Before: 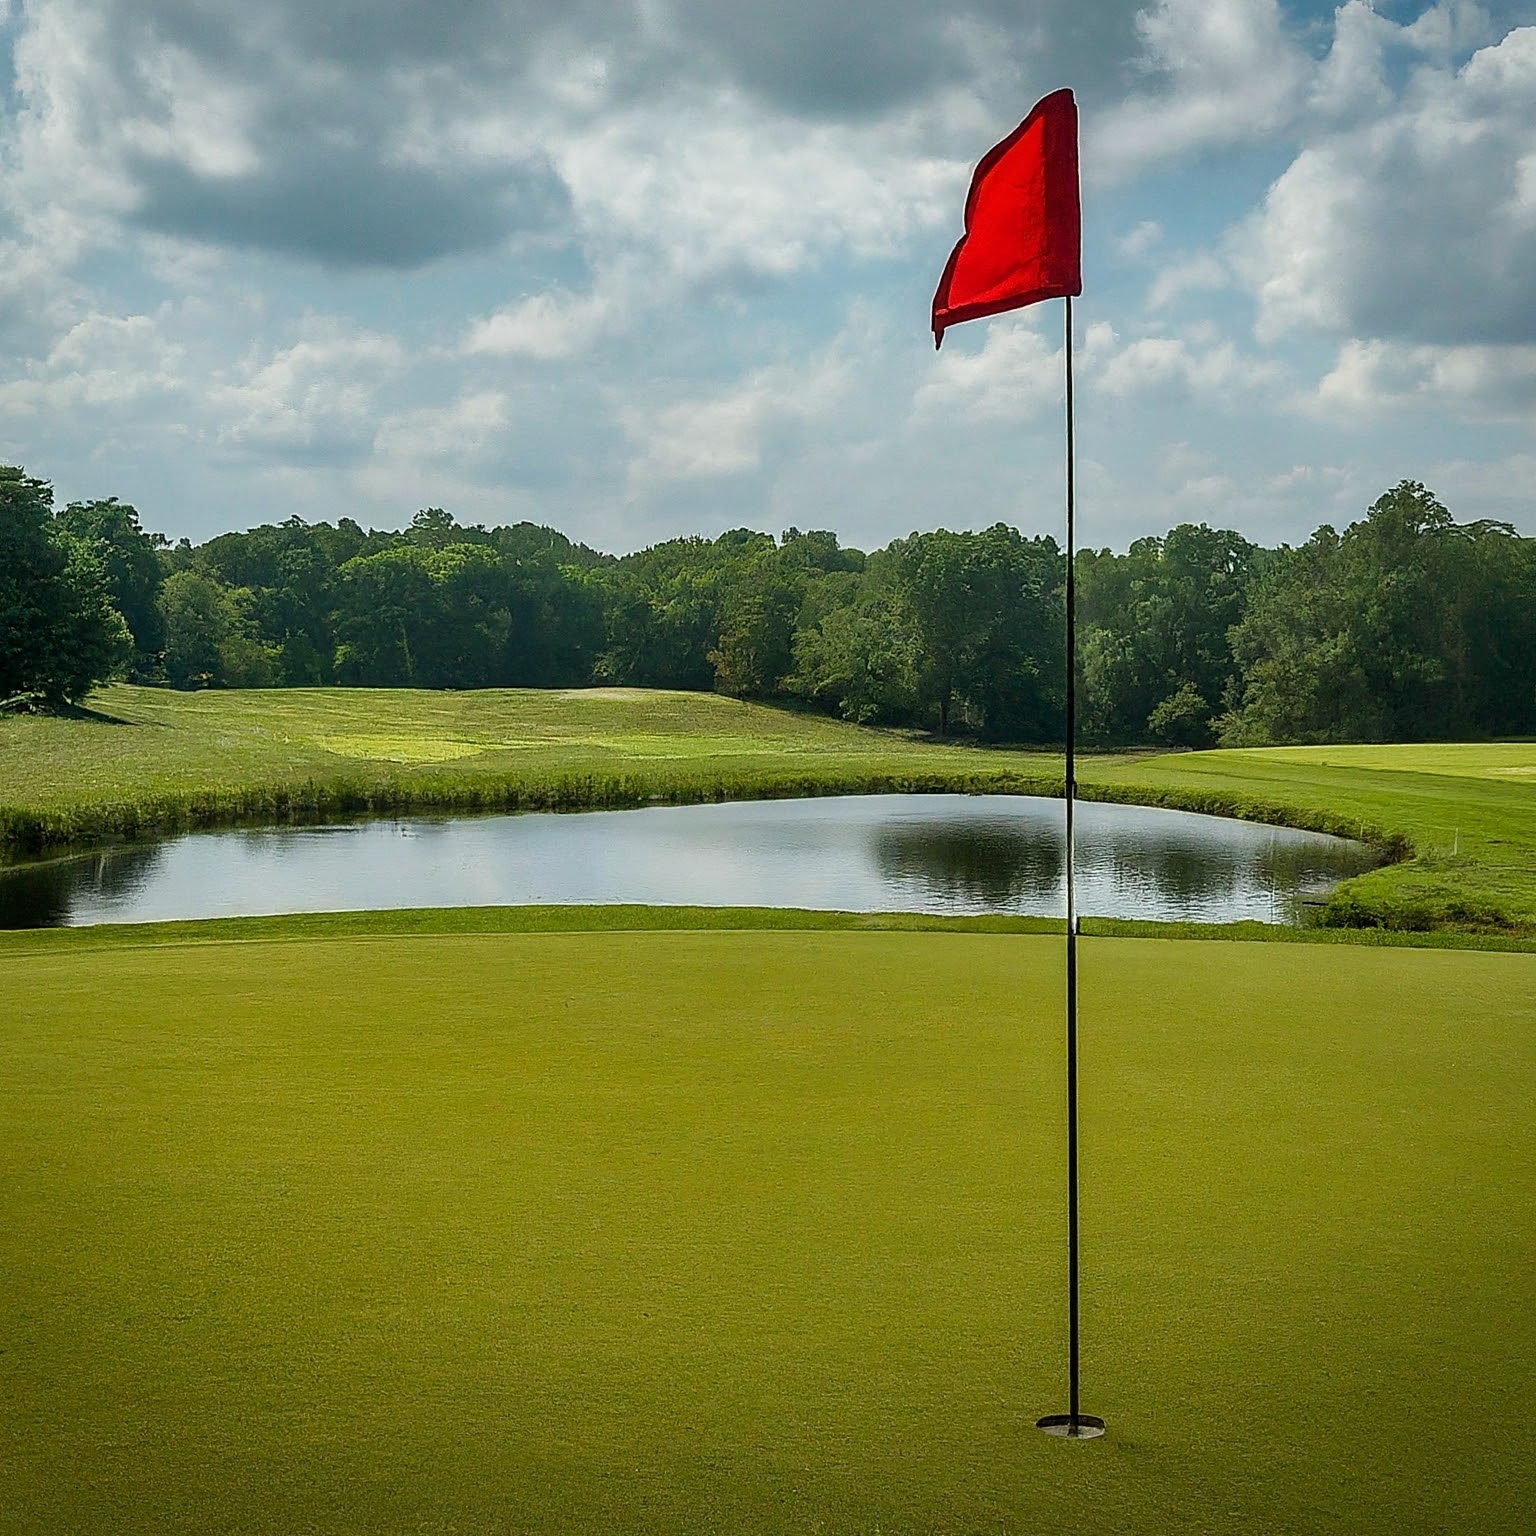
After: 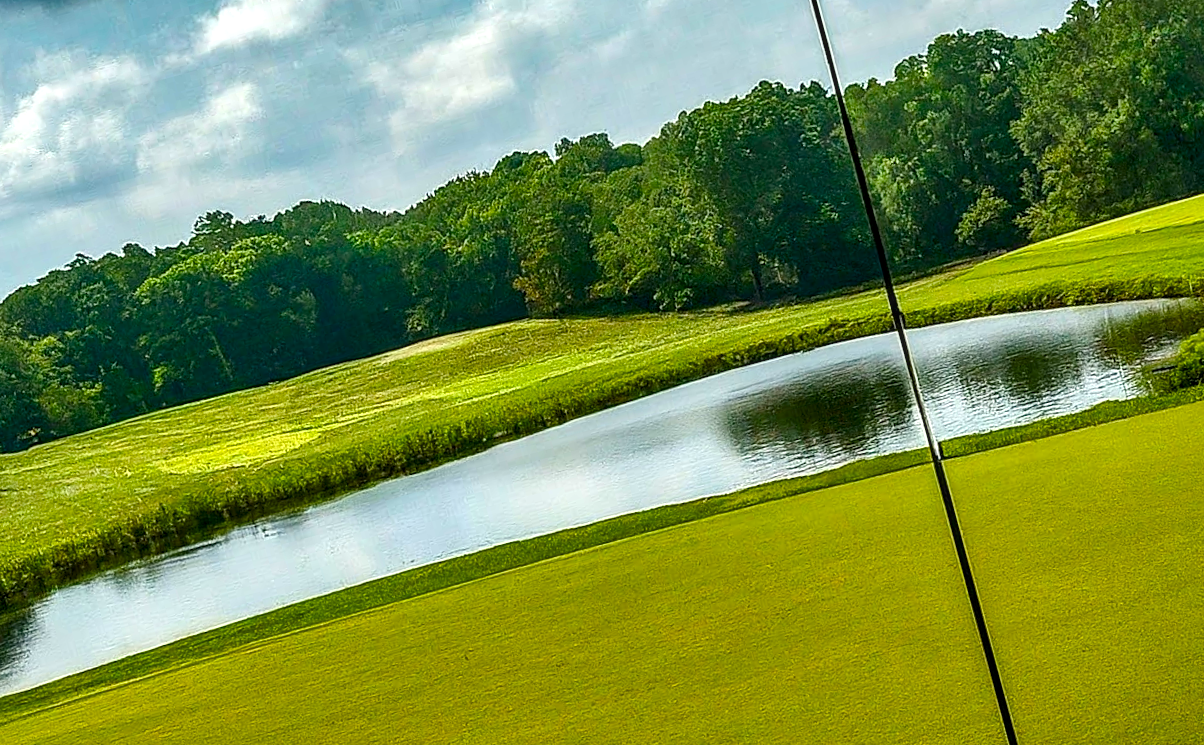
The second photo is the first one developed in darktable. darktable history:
local contrast: on, module defaults
crop and rotate: left 10.071%, top 10.071%, right 10.02%, bottom 10.02%
color balance rgb: linear chroma grading › global chroma 8.12%, perceptual saturation grading › global saturation 9.07%, perceptual saturation grading › highlights -13.84%, perceptual saturation grading › mid-tones 14.88%, perceptual saturation grading › shadows 22.8%, perceptual brilliance grading › highlights 2.61%, global vibrance 12.07%
shadows and highlights: shadows 75, highlights -60.85, soften with gaussian
rotate and perspective: rotation -14.8°, crop left 0.1, crop right 0.903, crop top 0.25, crop bottom 0.748
exposure: black level correction 0.001, exposure 0.5 EV, compensate exposure bias true, compensate highlight preservation false
contrast brightness saturation: contrast 0.13, brightness -0.05, saturation 0.16
